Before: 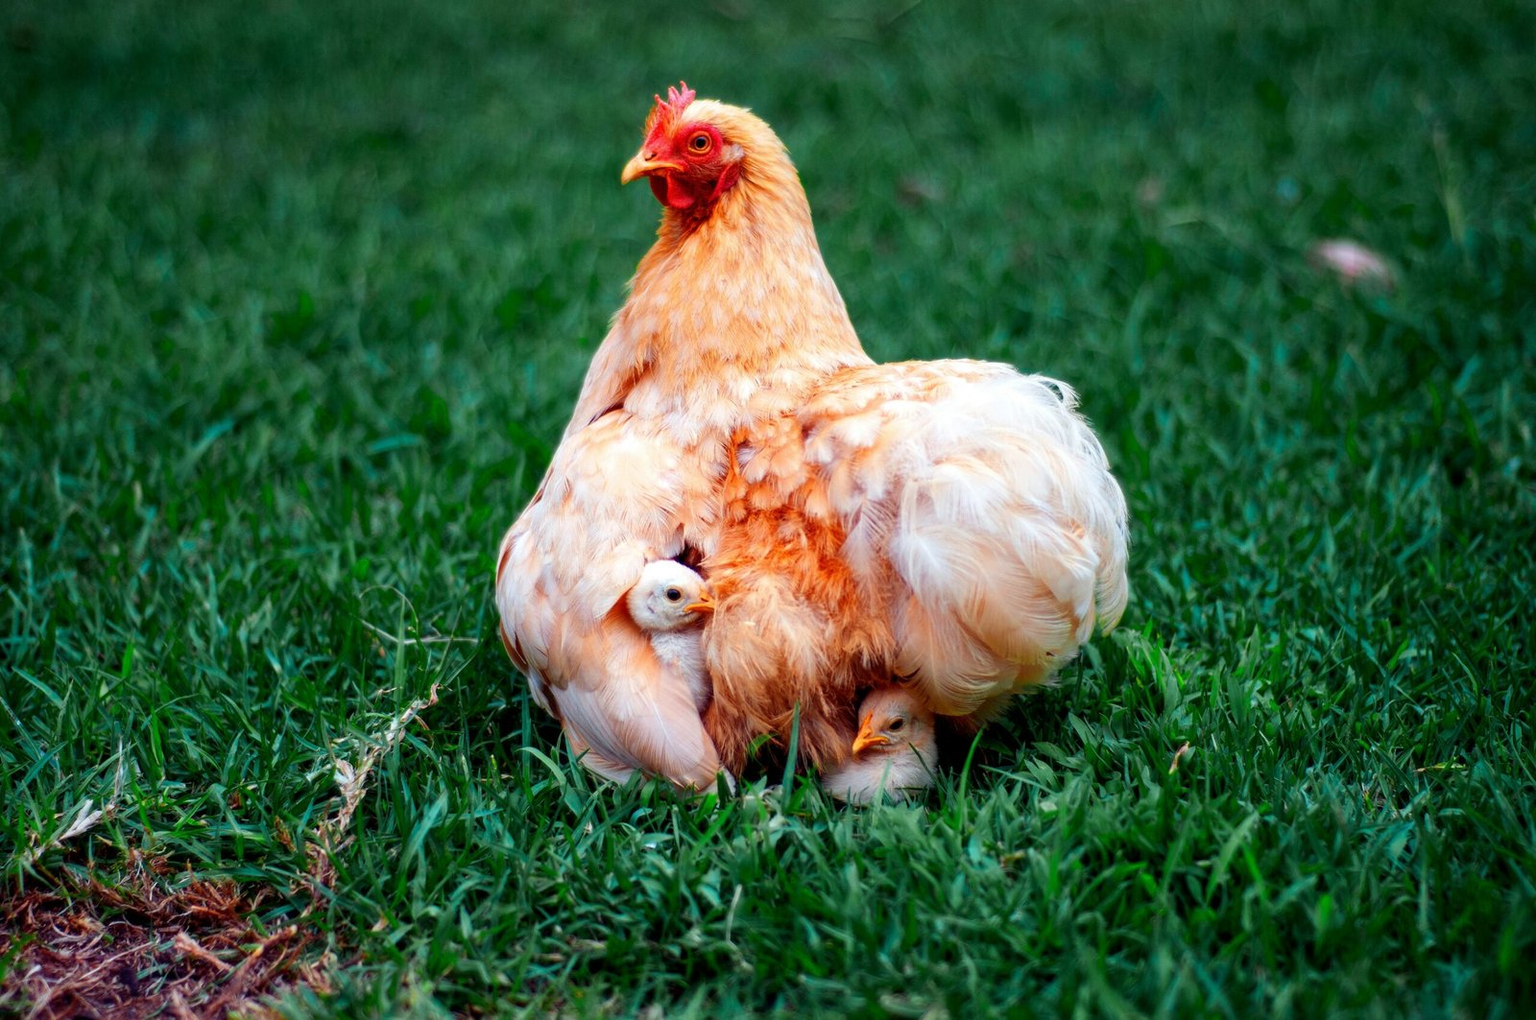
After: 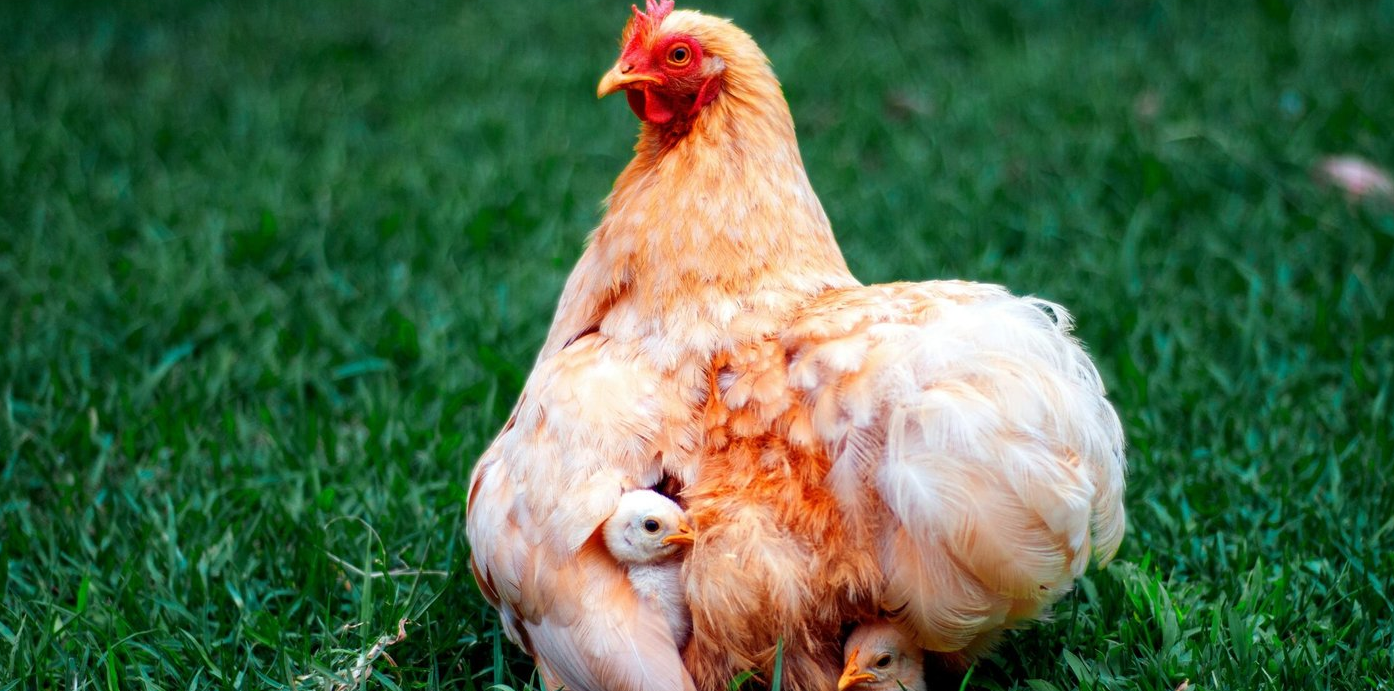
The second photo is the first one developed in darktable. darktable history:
crop: left 3.134%, top 8.845%, right 9.68%, bottom 26.092%
